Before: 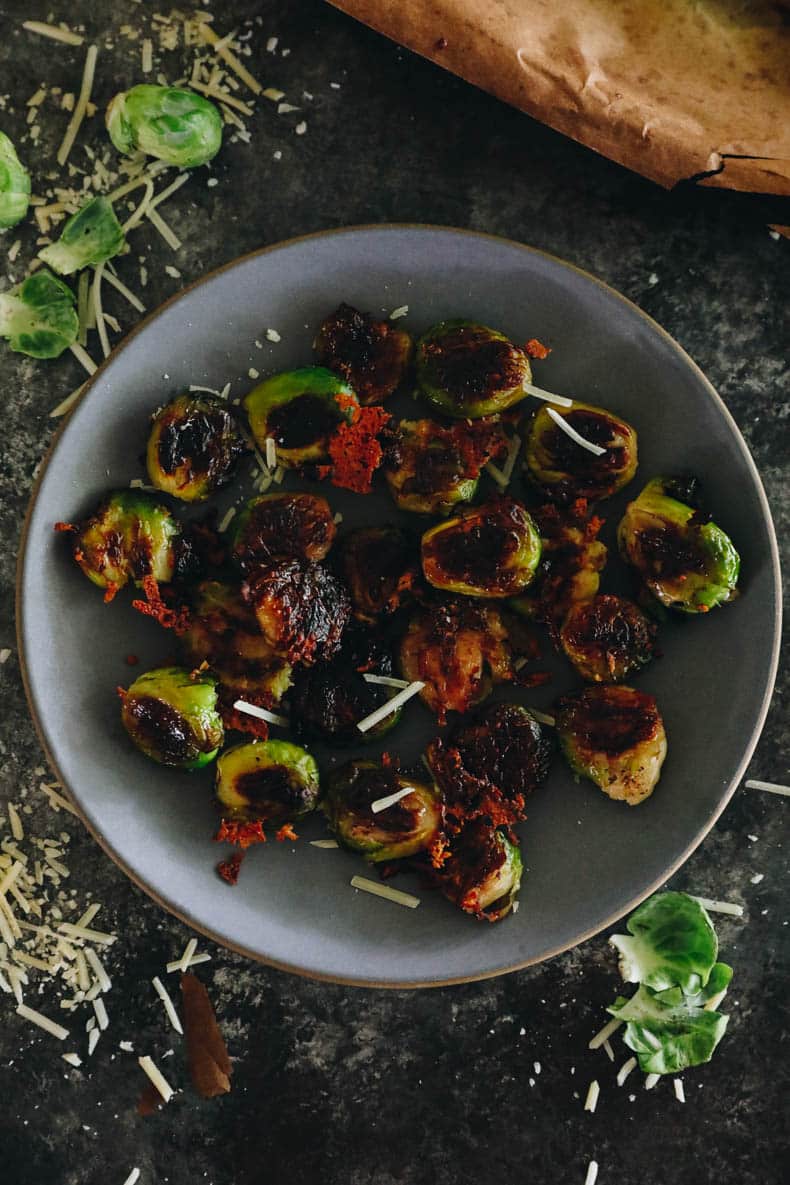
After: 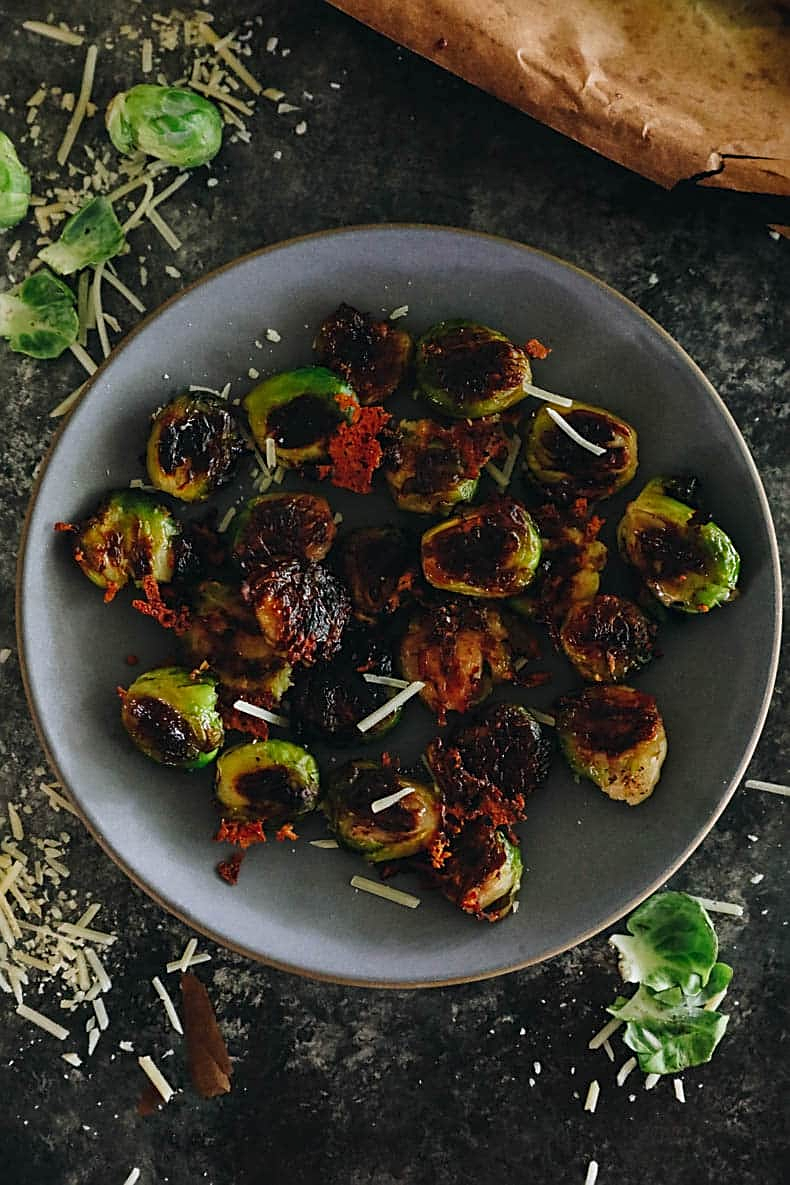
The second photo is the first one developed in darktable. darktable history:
sharpen: on, module defaults
local contrast: mode bilateral grid, contrast 10, coarseness 25, detail 115%, midtone range 0.2
